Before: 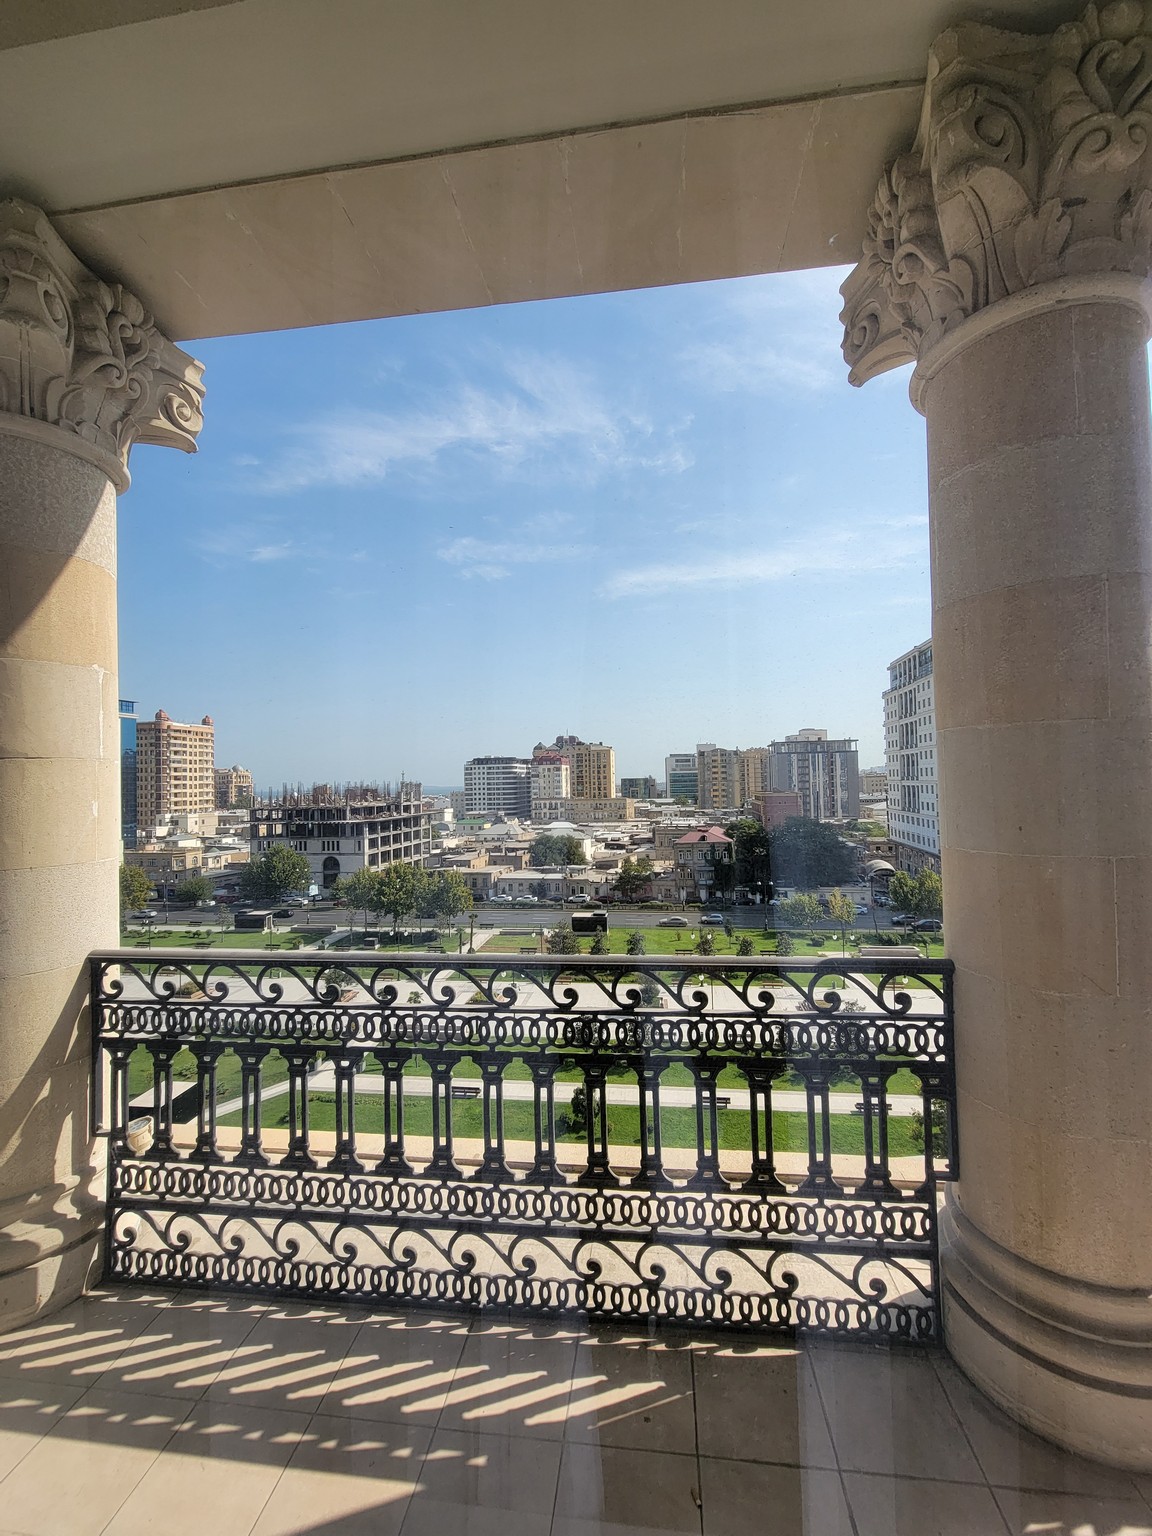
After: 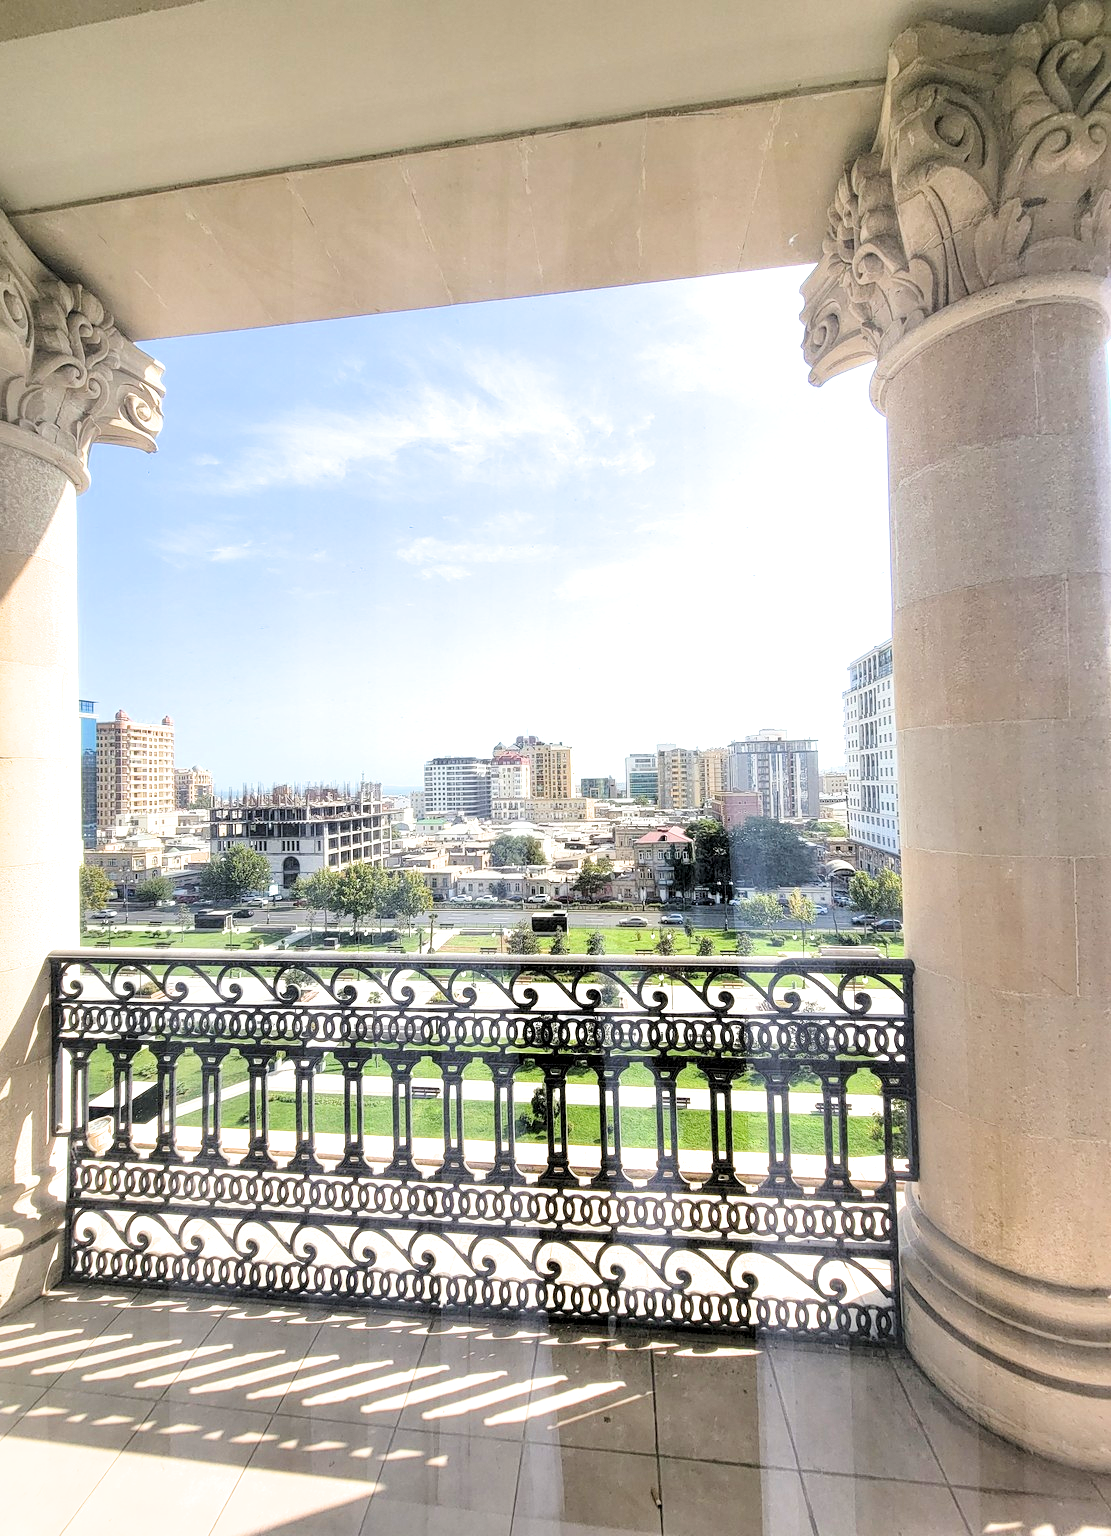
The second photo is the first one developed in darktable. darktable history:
exposure: black level correction 0, exposure 1.668 EV, compensate highlight preservation false
filmic rgb: black relative exposure -5.74 EV, white relative exposure 3.4 EV, hardness 3.67, iterations of high-quality reconstruction 10, contrast in shadows safe
crop and rotate: left 3.481%
local contrast: highlights 104%, shadows 101%, detail 119%, midtone range 0.2
